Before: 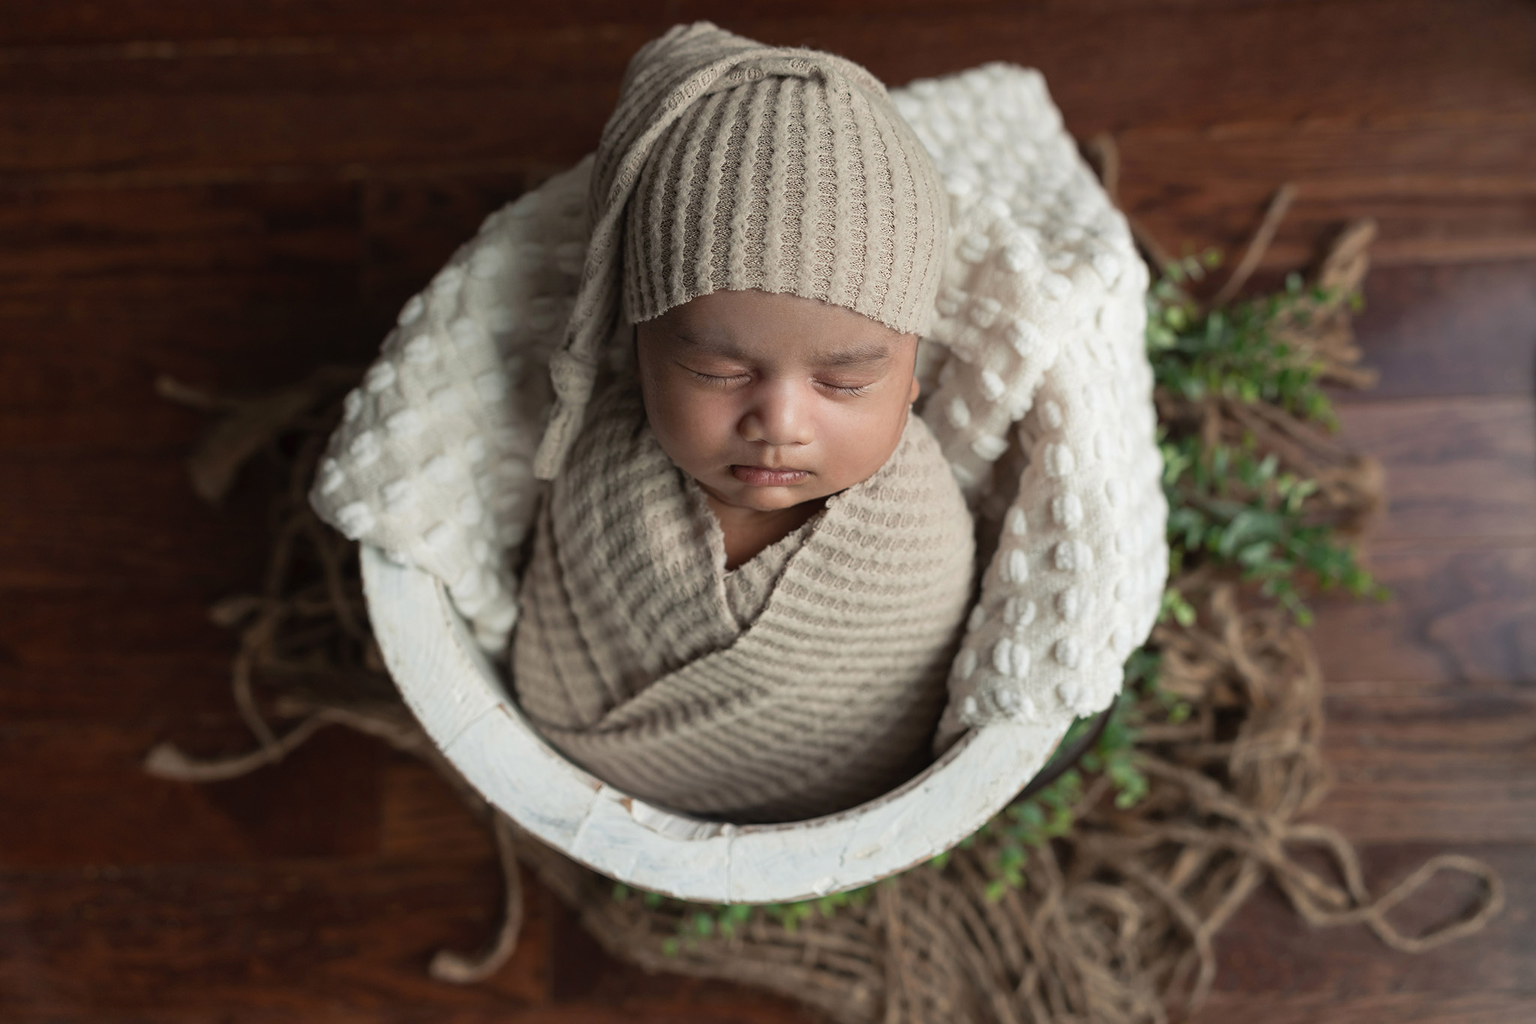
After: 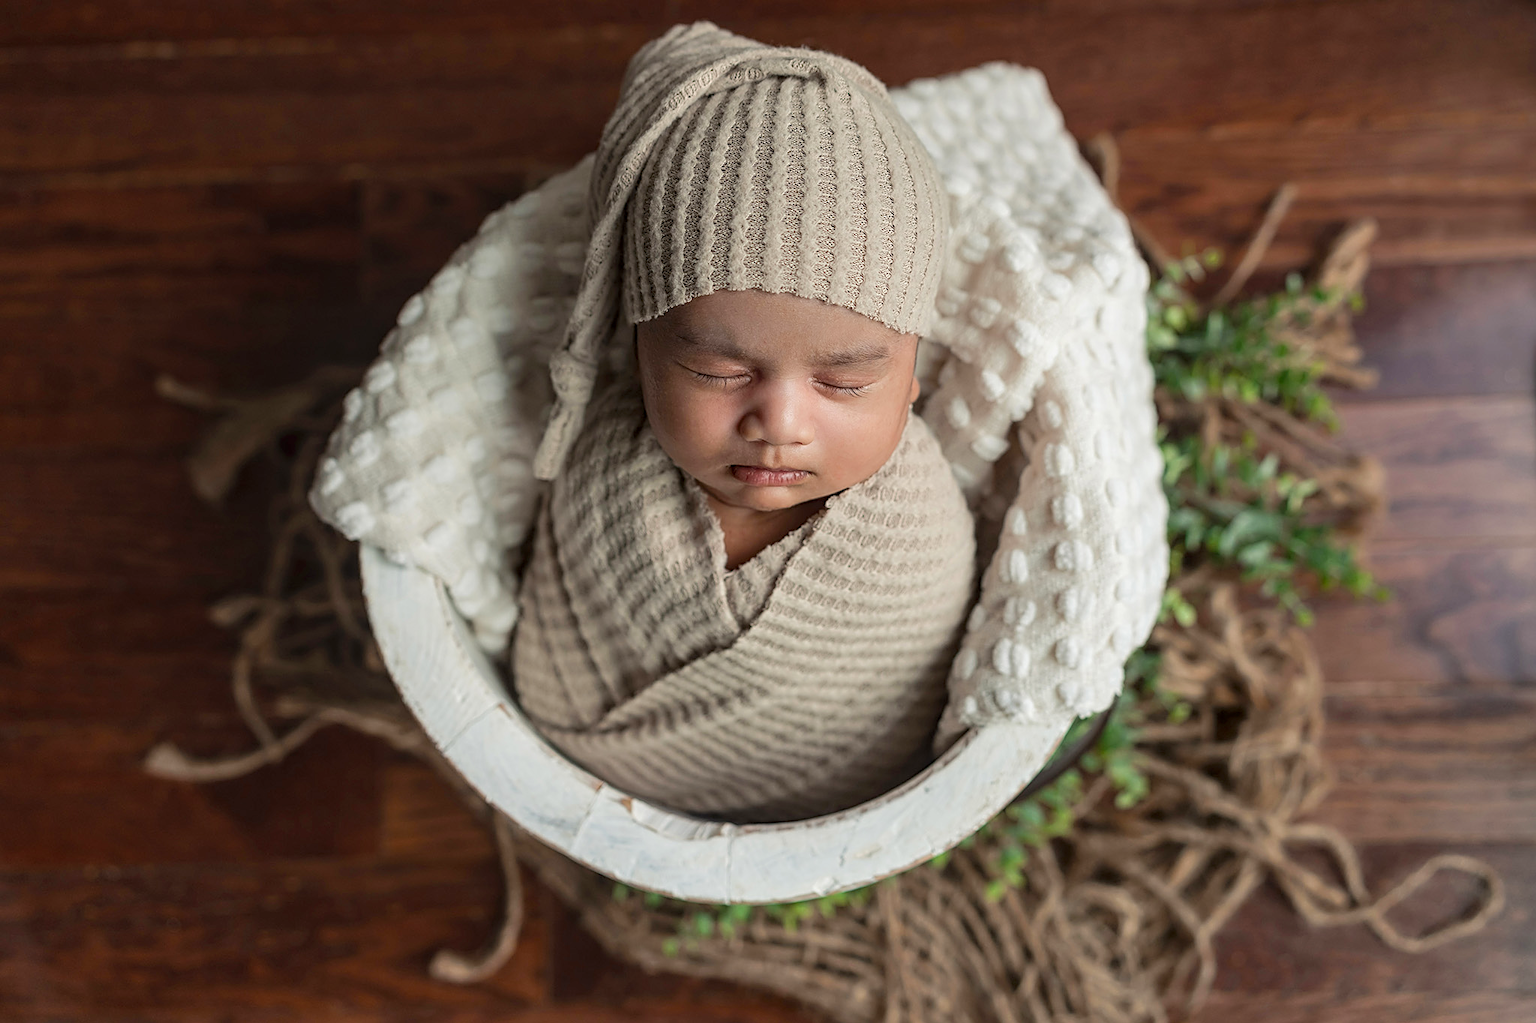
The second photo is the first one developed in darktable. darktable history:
sharpen: on, module defaults
local contrast: detail 130%
color balance rgb: perceptual saturation grading › global saturation 17.424%, perceptual brilliance grading › mid-tones 9.689%, perceptual brilliance grading › shadows 15.697%, global vibrance -16.869%, contrast -5.634%
